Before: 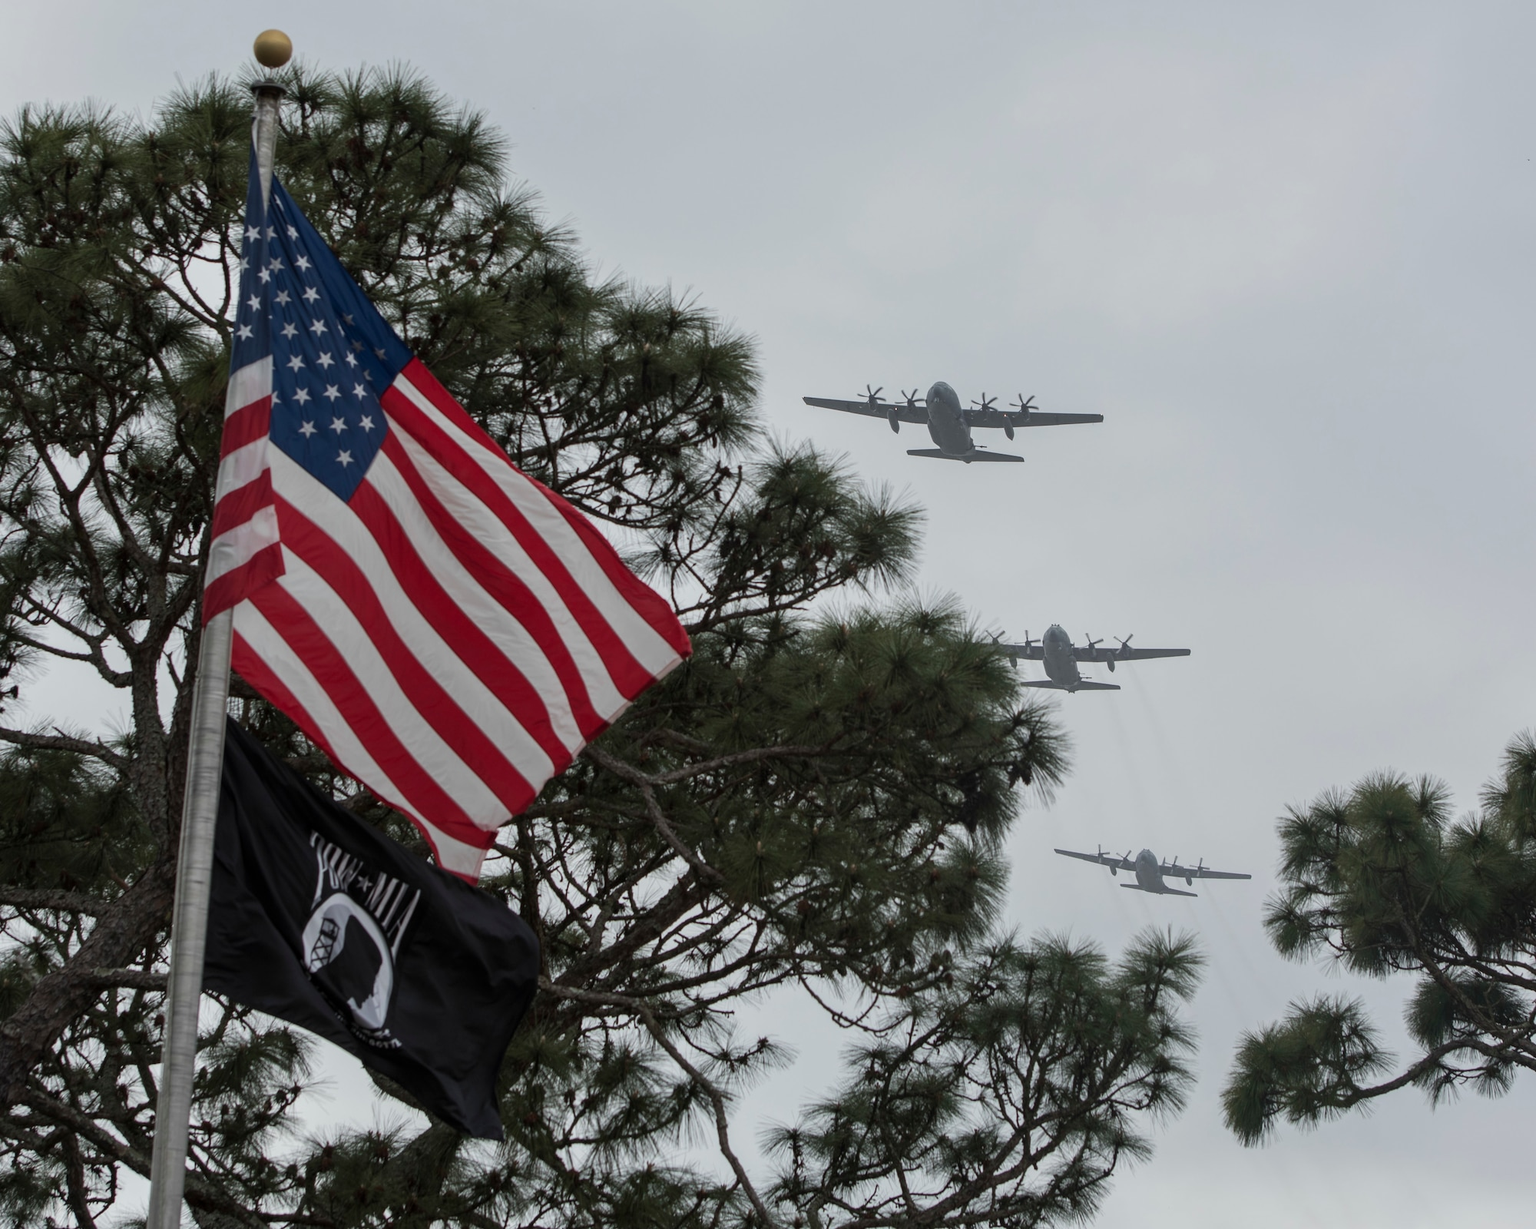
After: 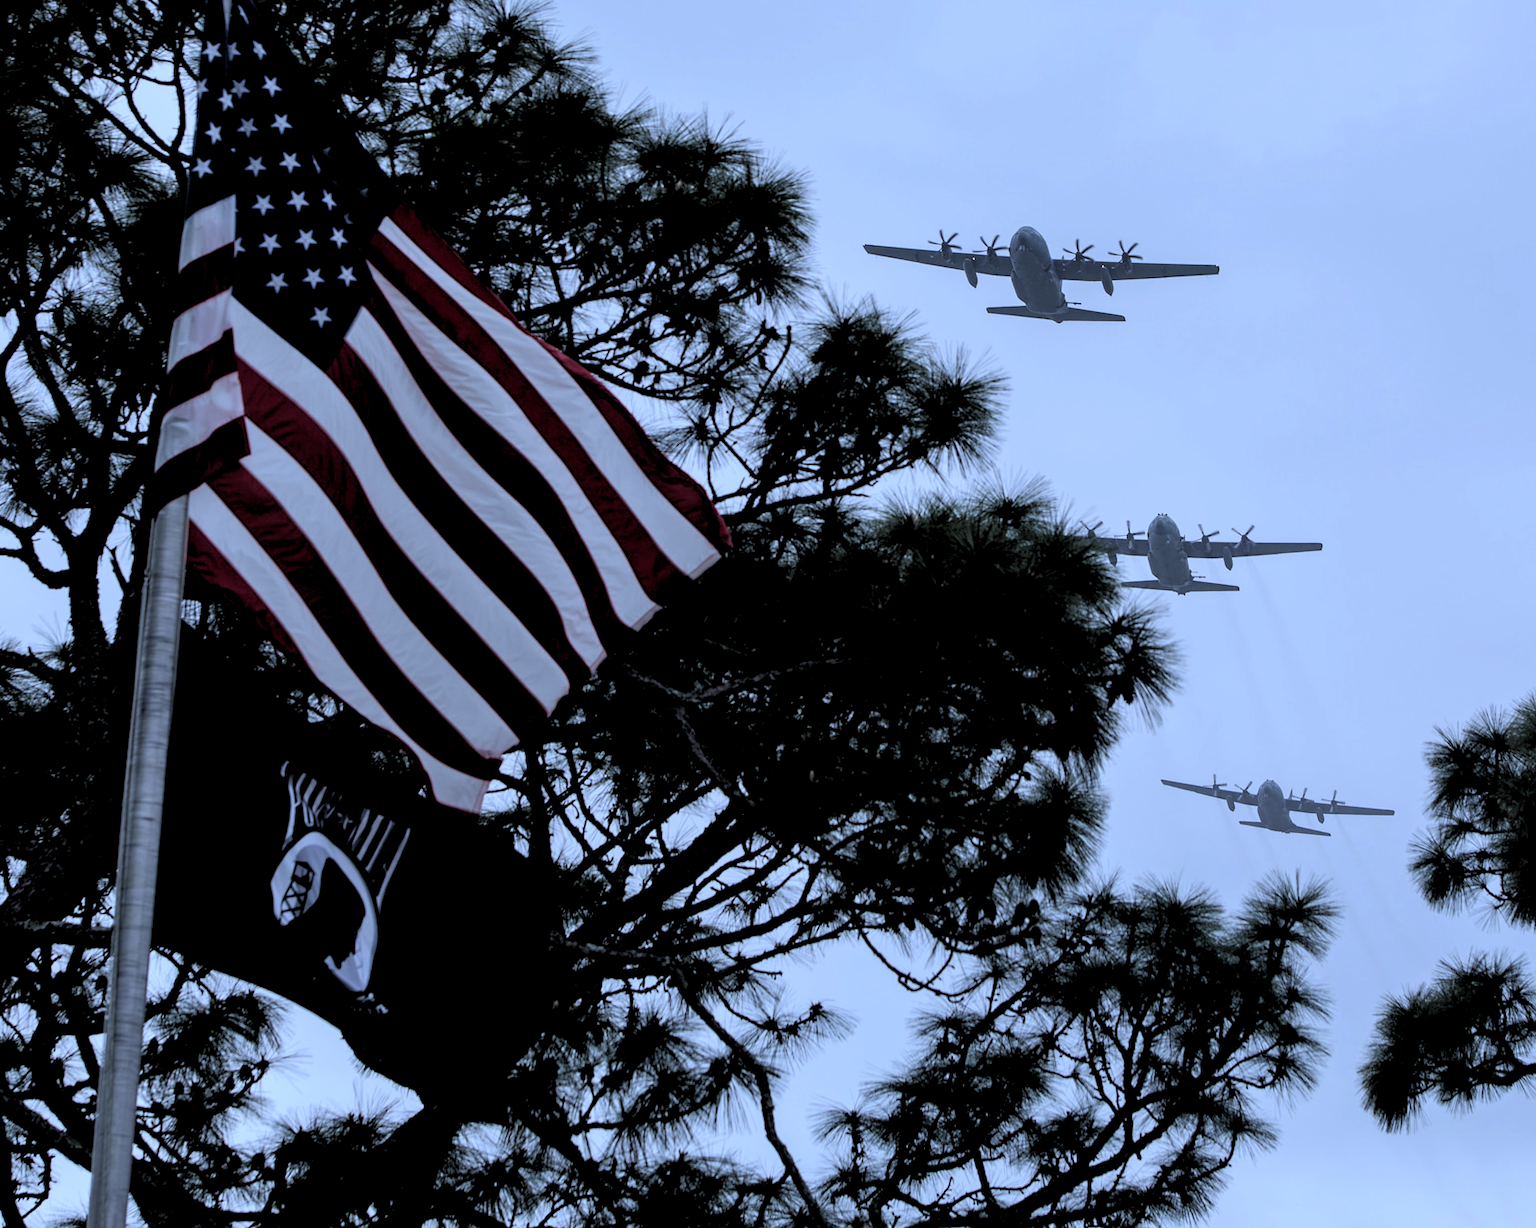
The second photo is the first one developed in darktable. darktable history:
white balance: red 0.871, blue 1.249
crop and rotate: left 4.842%, top 15.51%, right 10.668%
rgb levels: levels [[0.034, 0.472, 0.904], [0, 0.5, 1], [0, 0.5, 1]]
